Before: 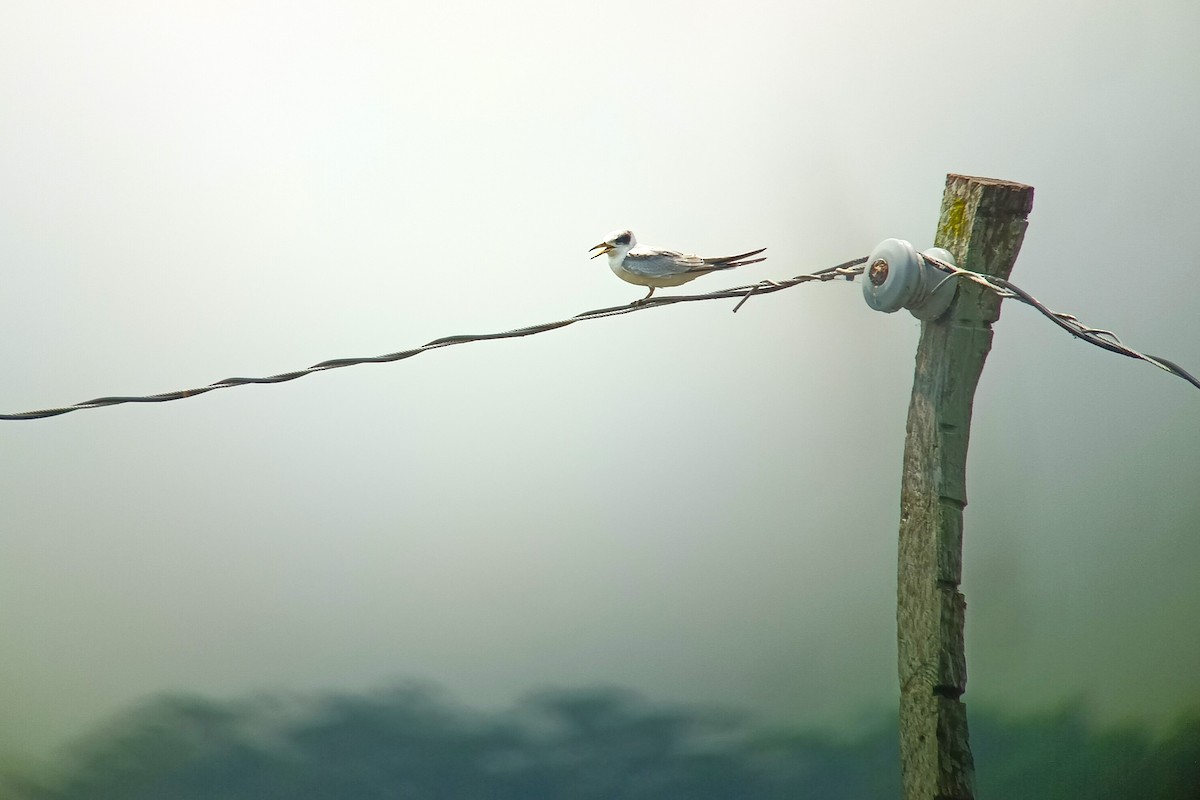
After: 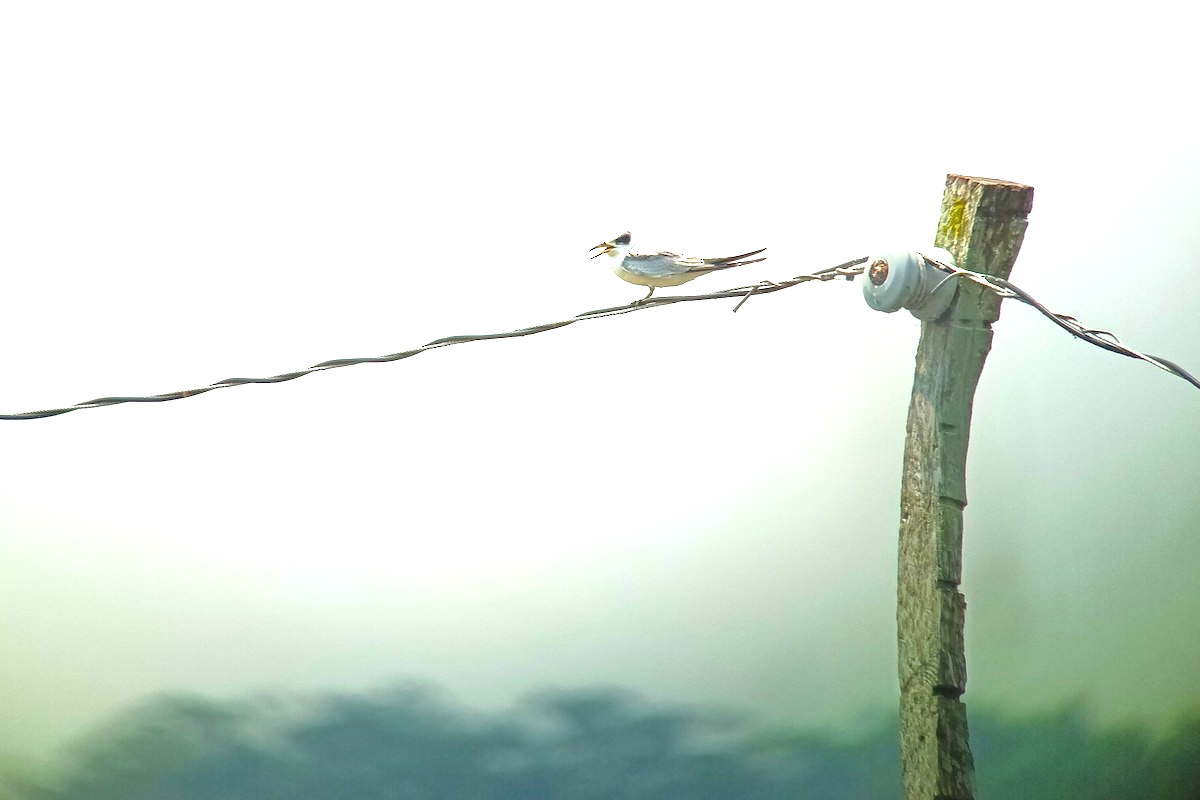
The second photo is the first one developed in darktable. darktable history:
exposure: black level correction 0, exposure 1.125 EV, compensate exposure bias true, compensate highlight preservation false
